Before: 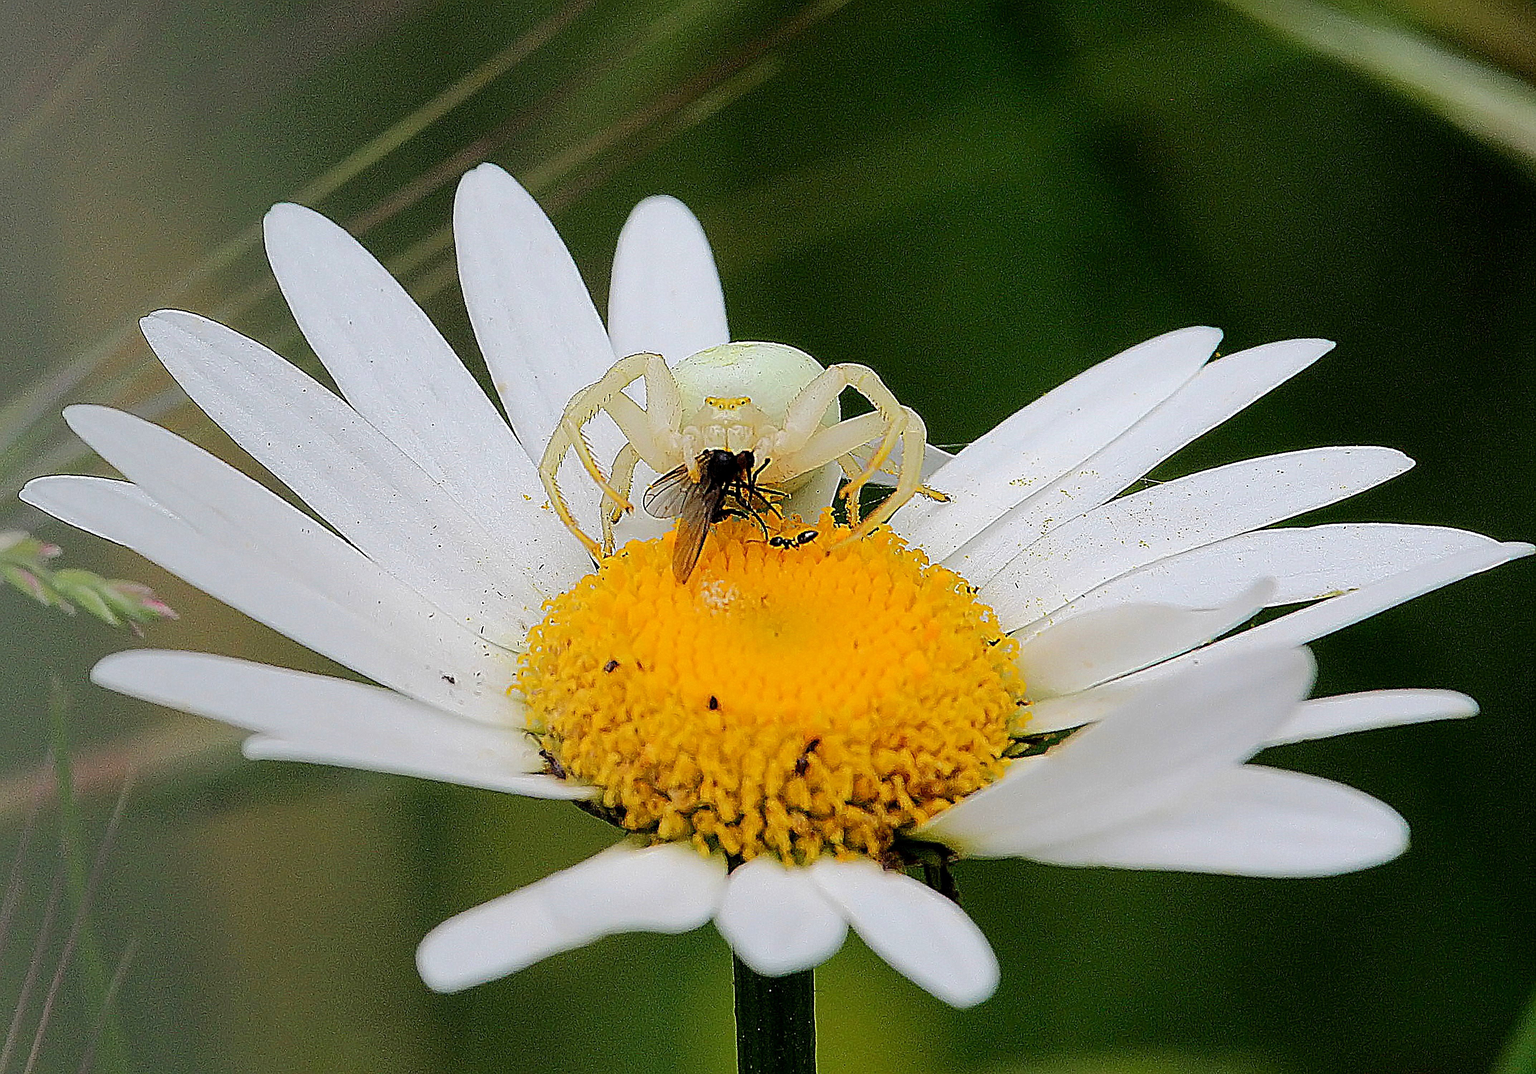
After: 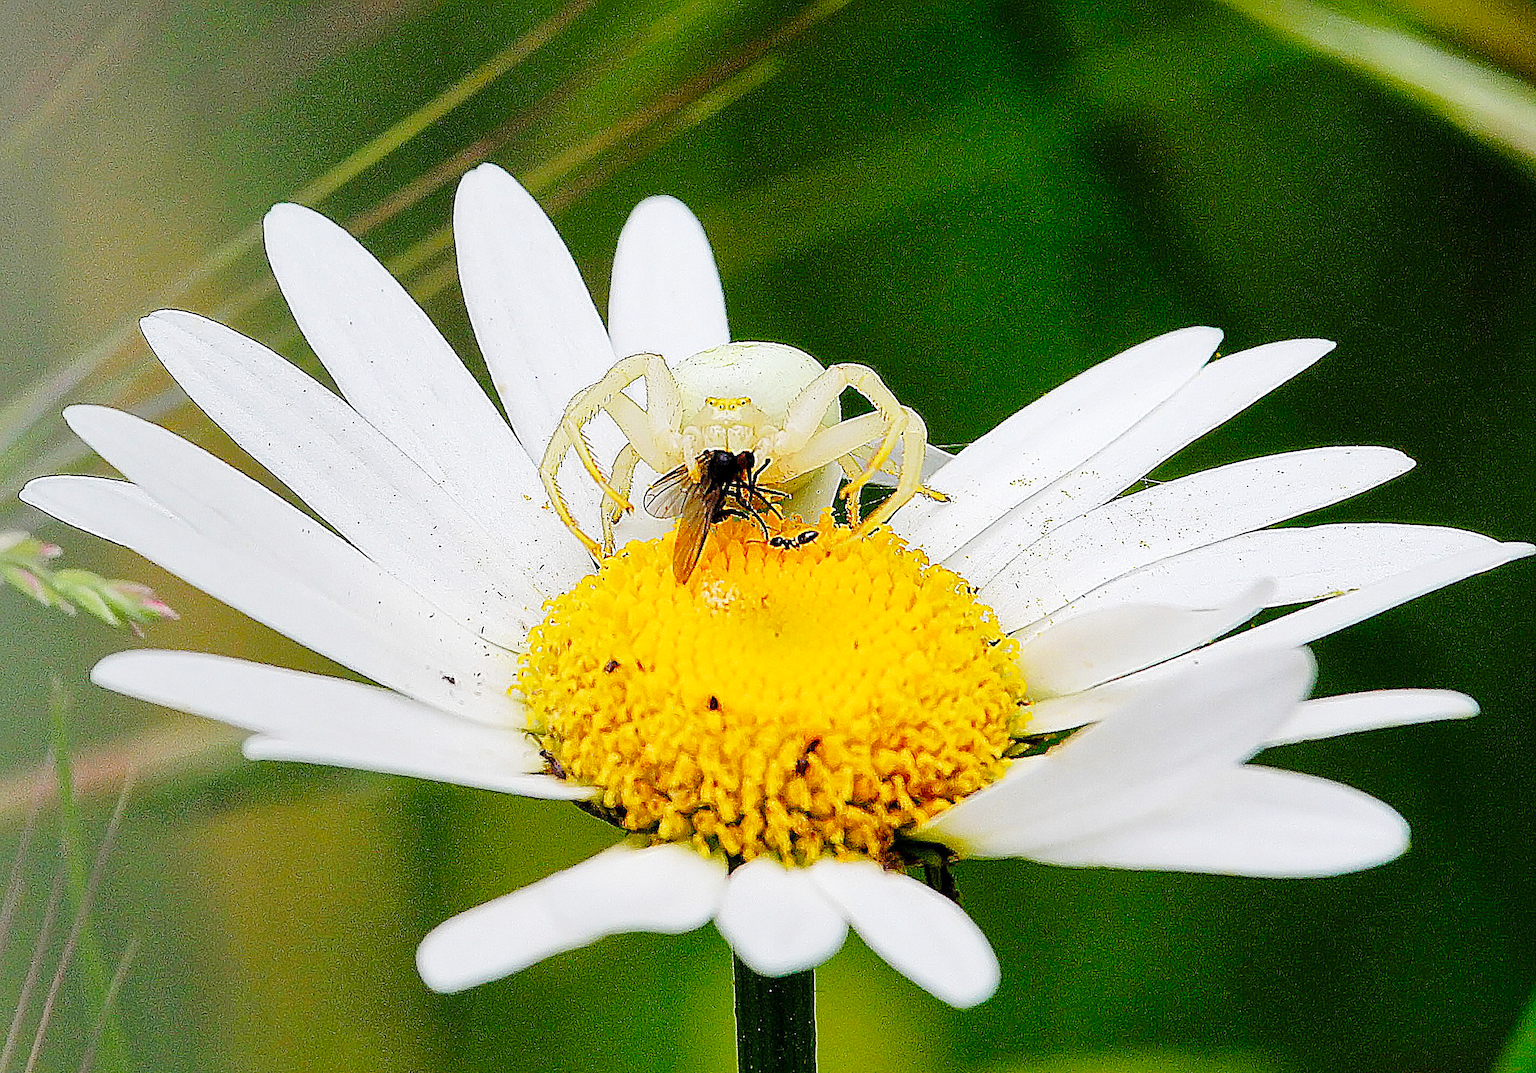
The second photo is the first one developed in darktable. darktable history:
base curve: curves: ch0 [(0, 0) (0.028, 0.03) (0.121, 0.232) (0.46, 0.748) (0.859, 0.968) (1, 1)], preserve colors none
color balance rgb: linear chroma grading › shadows 32%, linear chroma grading › global chroma -2%, linear chroma grading › mid-tones 4%, perceptual saturation grading › global saturation -2%, perceptual saturation grading › highlights -8%, perceptual saturation grading › mid-tones 8%, perceptual saturation grading › shadows 4%, perceptual brilliance grading › highlights 8%, perceptual brilliance grading › mid-tones 4%, perceptual brilliance grading › shadows 2%, global vibrance 16%, saturation formula JzAzBz (2021)
shadows and highlights: on, module defaults
